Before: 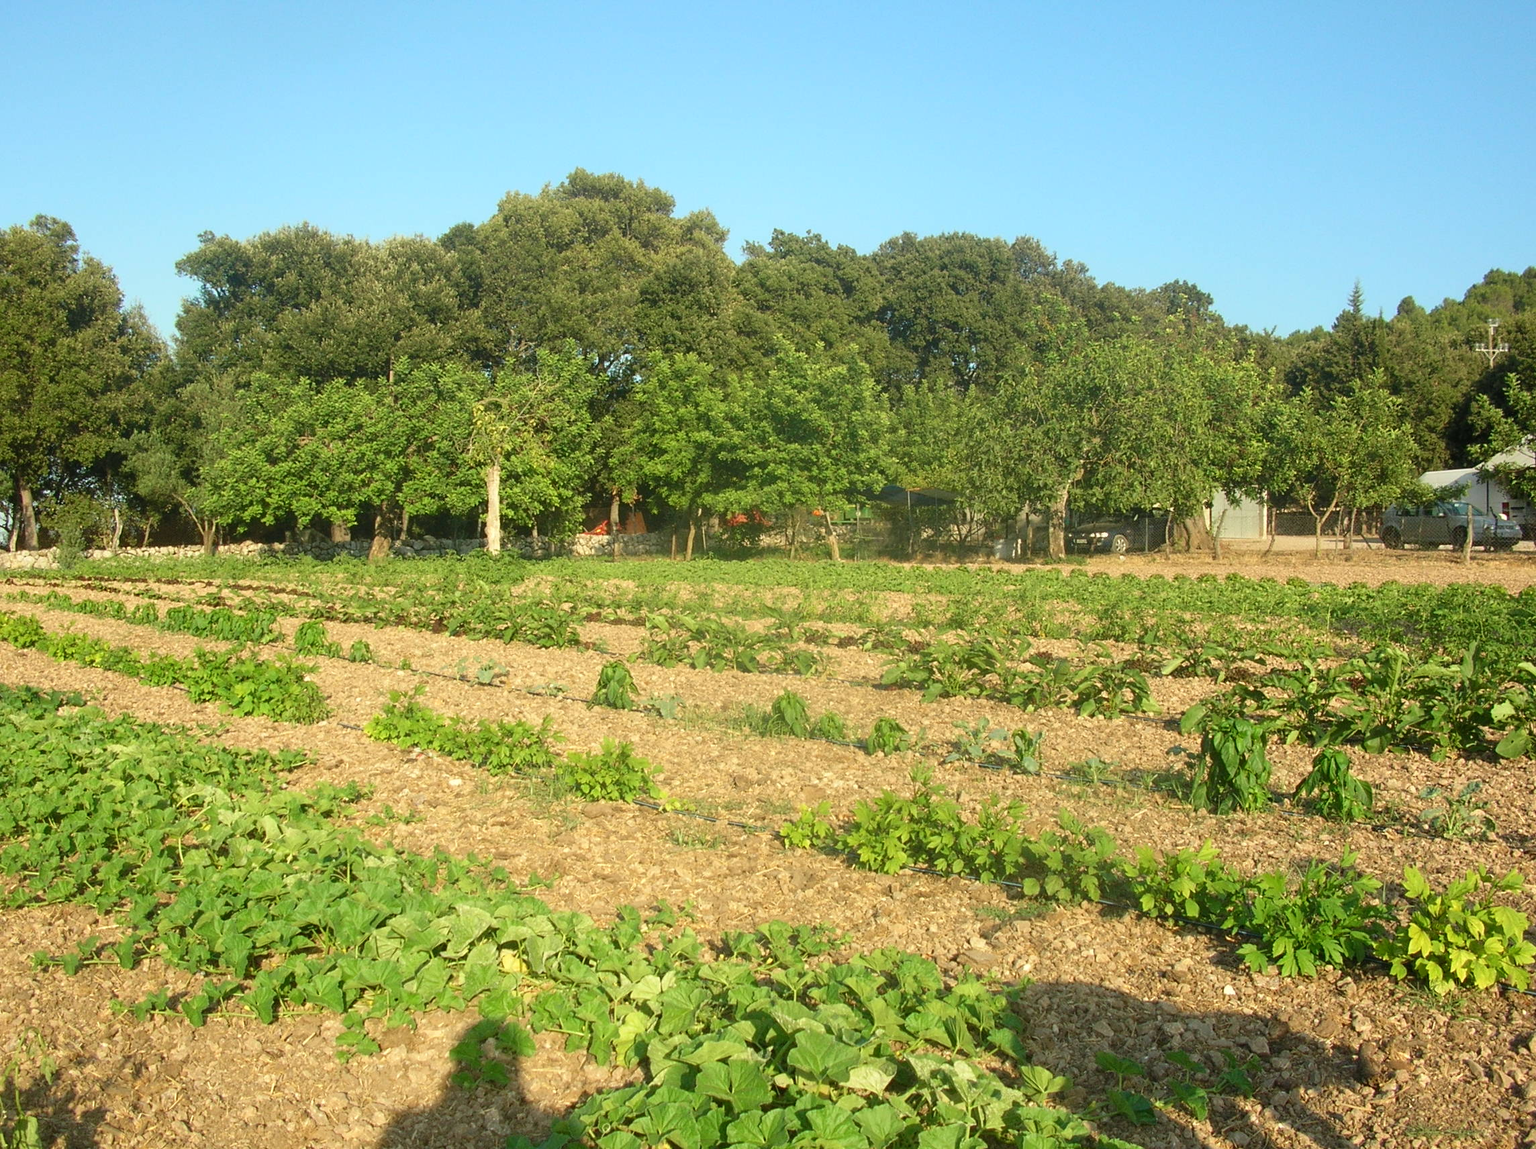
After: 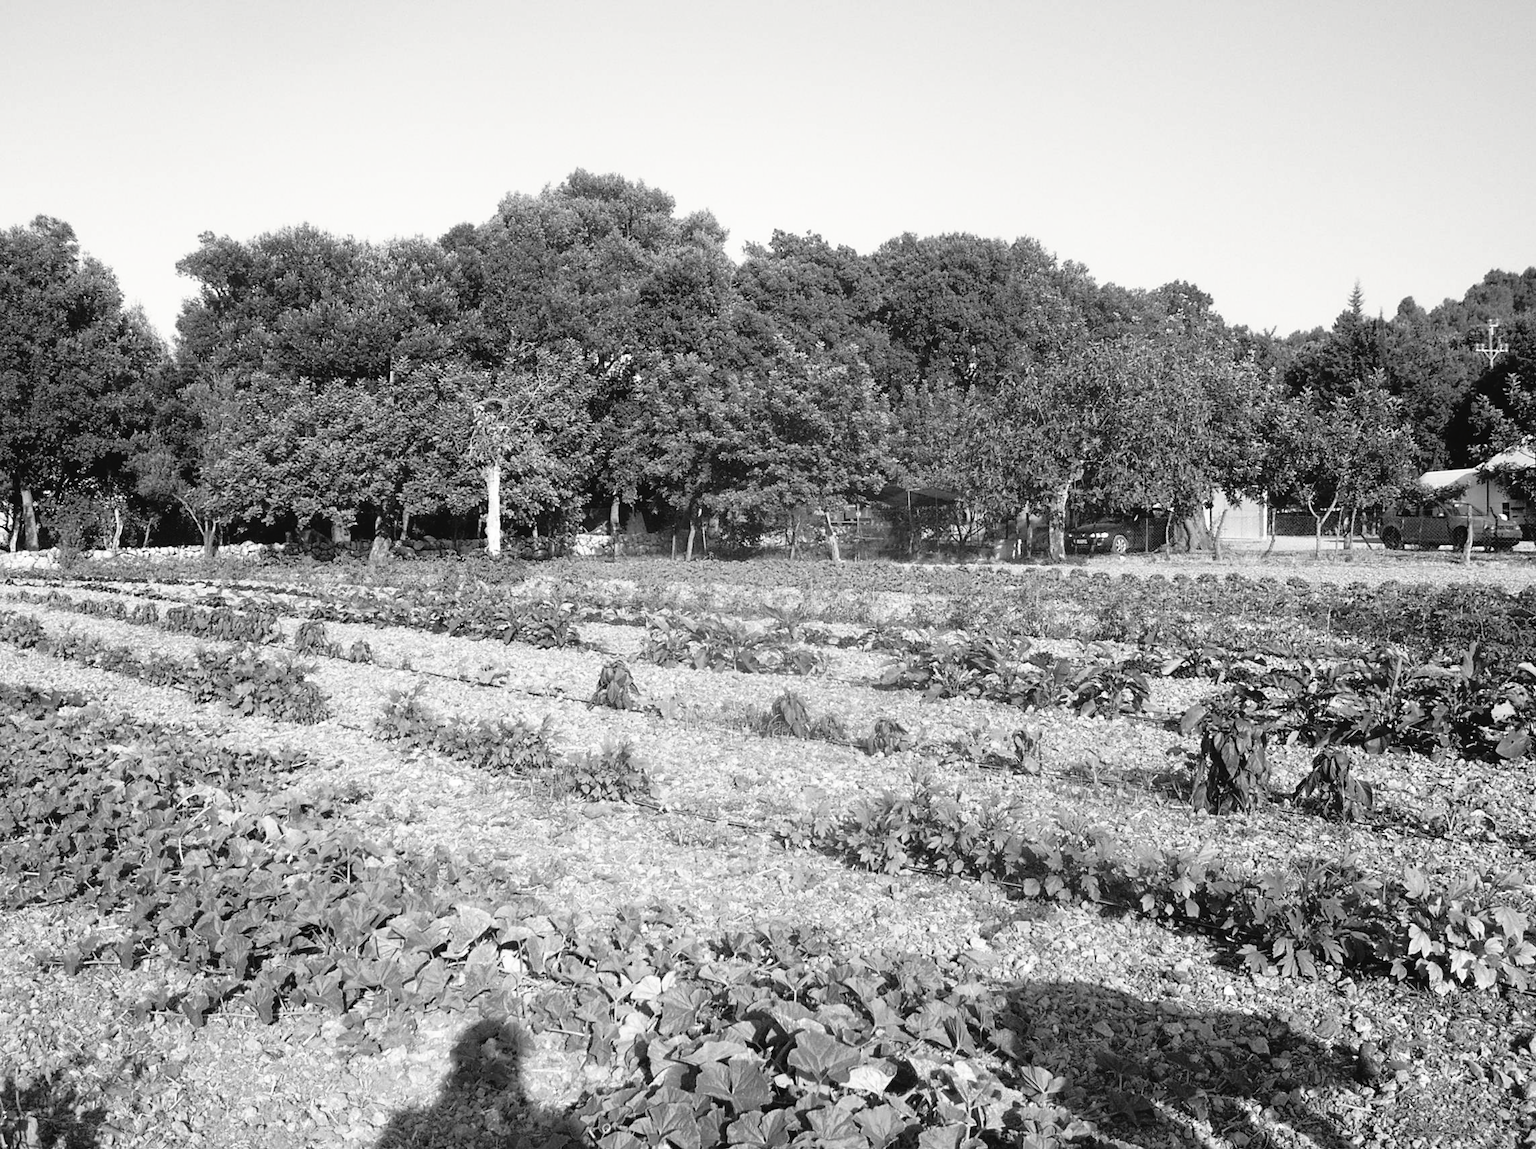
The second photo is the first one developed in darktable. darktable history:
tone curve: curves: ch0 [(0, 0) (0.003, 0.033) (0.011, 0.033) (0.025, 0.036) (0.044, 0.039) (0.069, 0.04) (0.1, 0.043) (0.136, 0.052) (0.177, 0.085) (0.224, 0.14) (0.277, 0.225) (0.335, 0.333) (0.399, 0.419) (0.468, 0.51) (0.543, 0.603) (0.623, 0.713) (0.709, 0.808) (0.801, 0.901) (0.898, 0.98) (1, 1)], preserve colors none
color look up table: target L [95.84, 87.05, 80.24, 73.19, 51.49, 47.64, 49.24, 39.07, 30.16, 23.82, 1.645, 200, 83.48, 78.43, 72.94, 60.94, 48.04, 43.19, 37.82, 38.52, 36.57, 19.87, 16.59, 93.05, 79.88, 74.42, 76.98, 84.56, 67, 60.68, 82.41, 60.68, 47.24, 70.73, 44.54, 32.89, 31.46, 22.62, 34.88, 11.26, 19.24, 3.967, 84.91, 80.24, 67.37, 62.08, 56.83, 53.98, 35.16], target a [-0.099, 0, 0, 0.001, 0.001, 0, 0, 0, 0.001, 0.001, -0.153, 0 ×4, 0.001, 0, 0, 0, 0.001, 0.001, 0.001, 0, -0.292, 0 ×5, 0.001, -0.002, 0.001 ×6, 0, 0.001, 0, 0.001, -0.248, 0 ×4, 0.001, 0.001, 0.001], target b [1.226, 0.002, 0.002, -0.005, -0.004, 0.001, 0.001, -0.004, -0.005, -0.004, 1.891, 0, 0.002, 0.002, 0.002, -0.004, 0.001, 0, 0, -0.004, -0.004, -0.004, -0.003, 3.658, 0.002 ×5, -0.004, 0.025, -0.004 ×5, -0.005, -0.002, -0.004, 0.002, -0.004, 3.06, 0.002 ×4, -0.004, -0.003, -0.004], num patches 49
